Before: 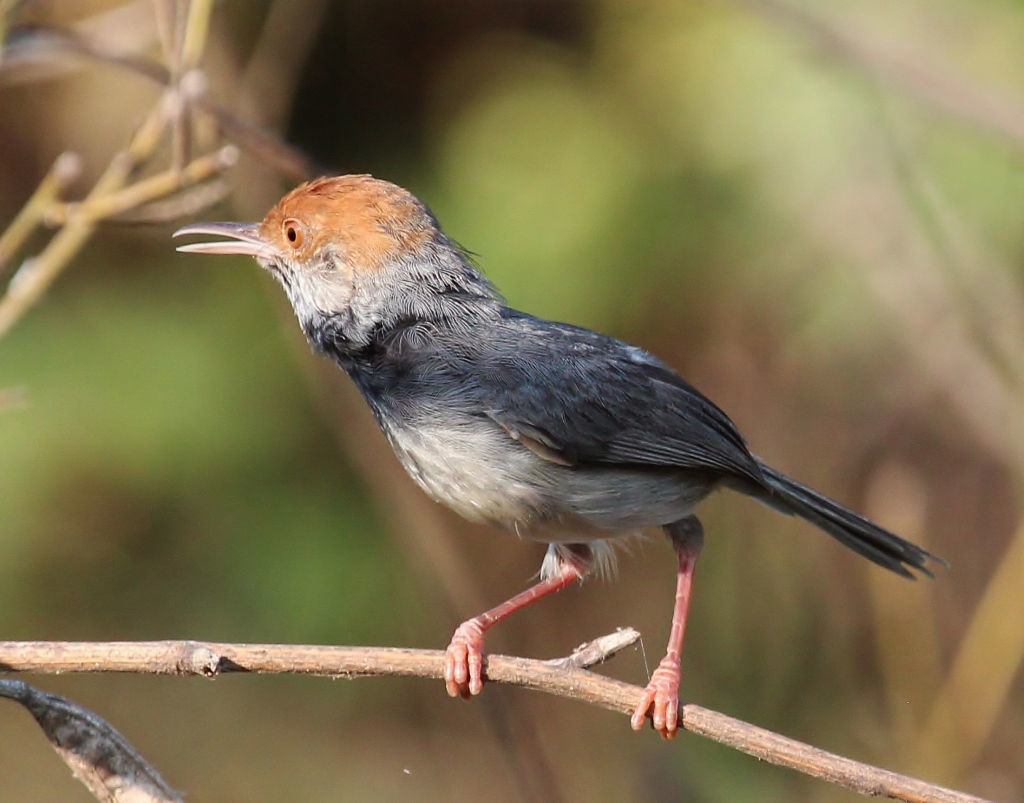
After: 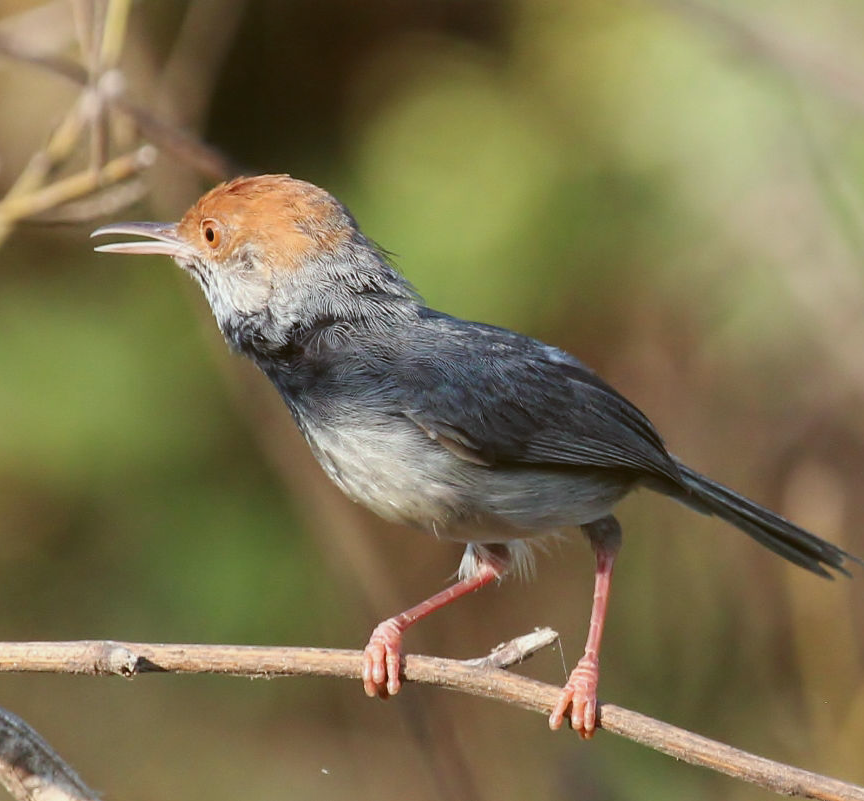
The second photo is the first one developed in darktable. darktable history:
color balance: lift [1.004, 1.002, 1.002, 0.998], gamma [1, 1.007, 1.002, 0.993], gain [1, 0.977, 1.013, 1.023], contrast -3.64%
crop: left 8.026%, right 7.374%
